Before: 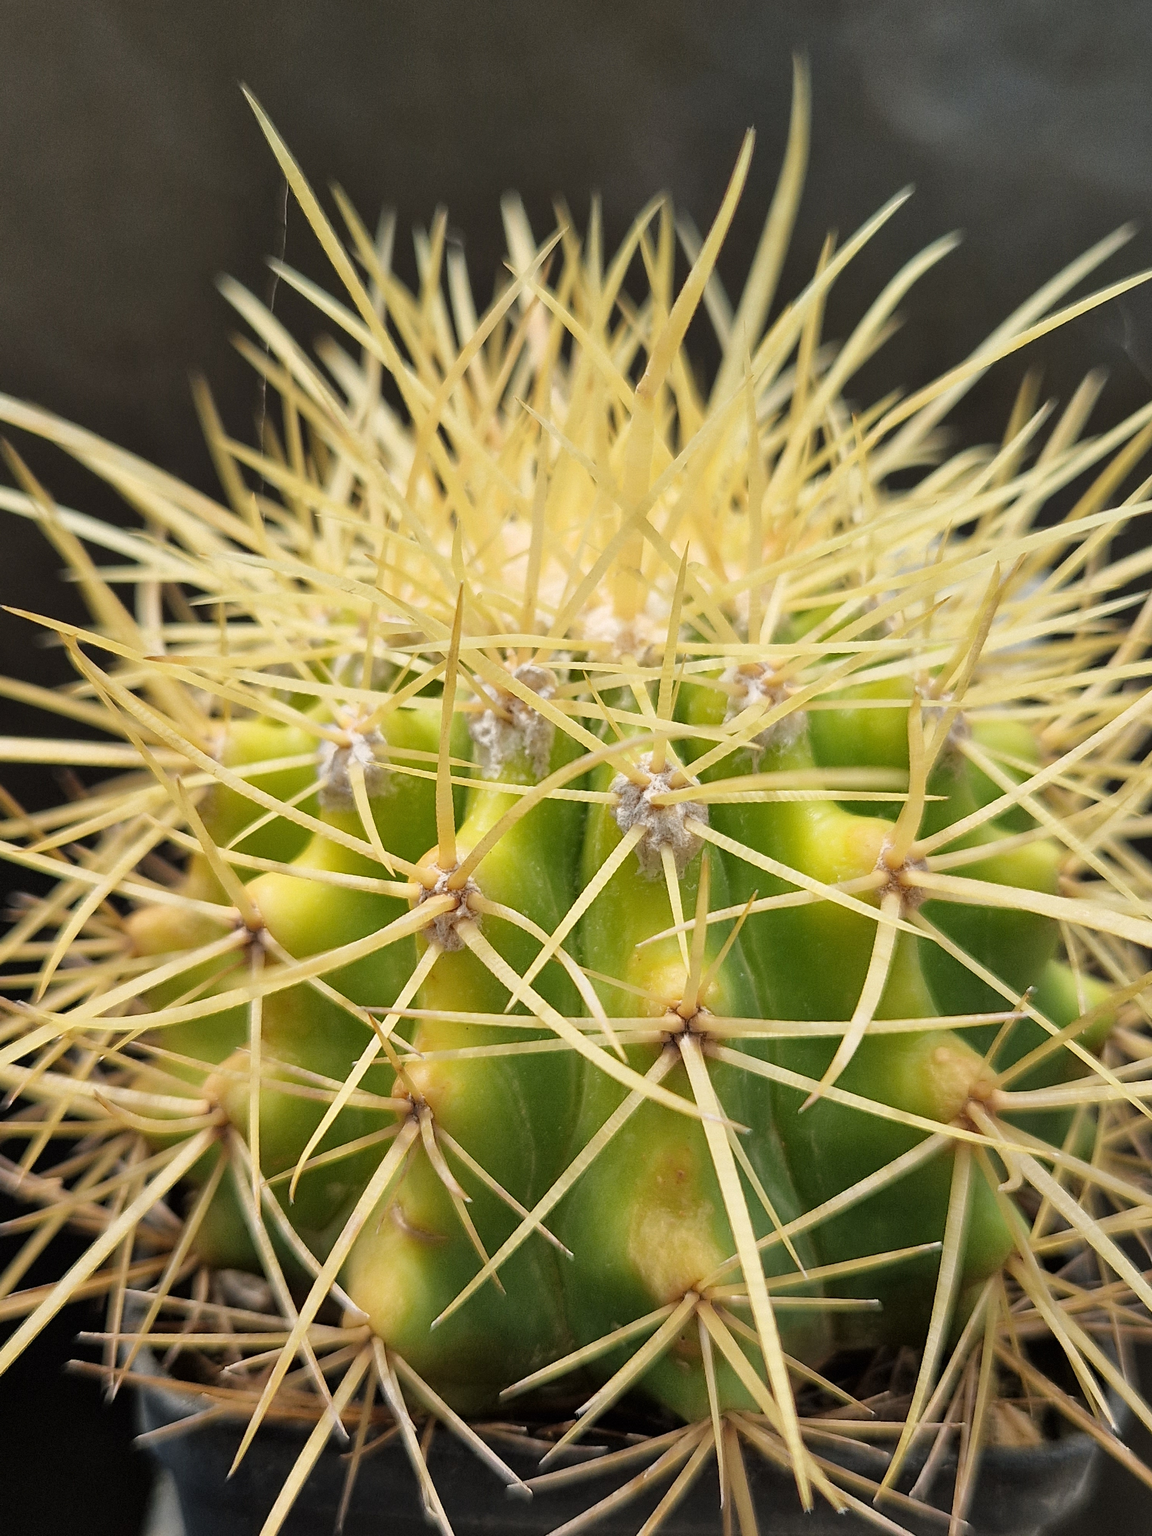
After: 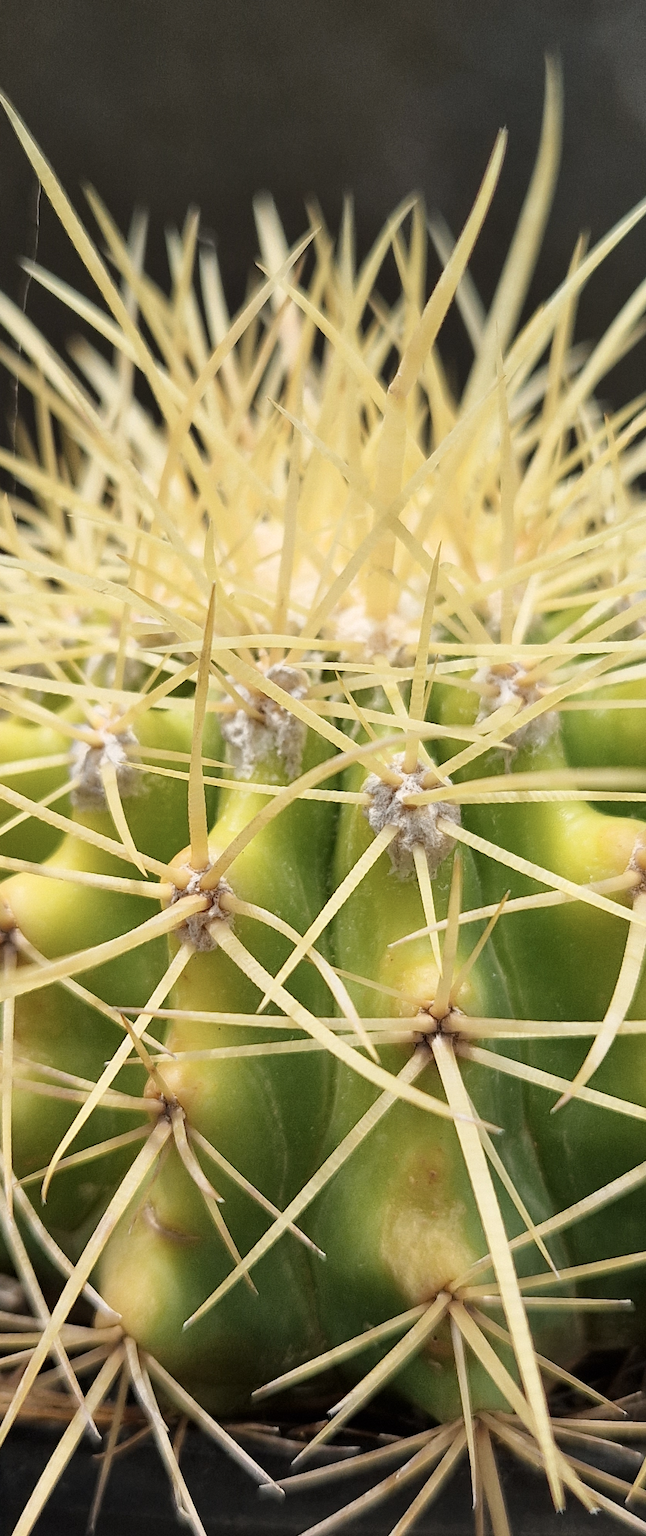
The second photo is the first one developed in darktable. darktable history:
contrast brightness saturation: contrast 0.114, saturation -0.161
tone equalizer: mask exposure compensation -0.499 EV
crop: left 21.536%, right 22.302%
